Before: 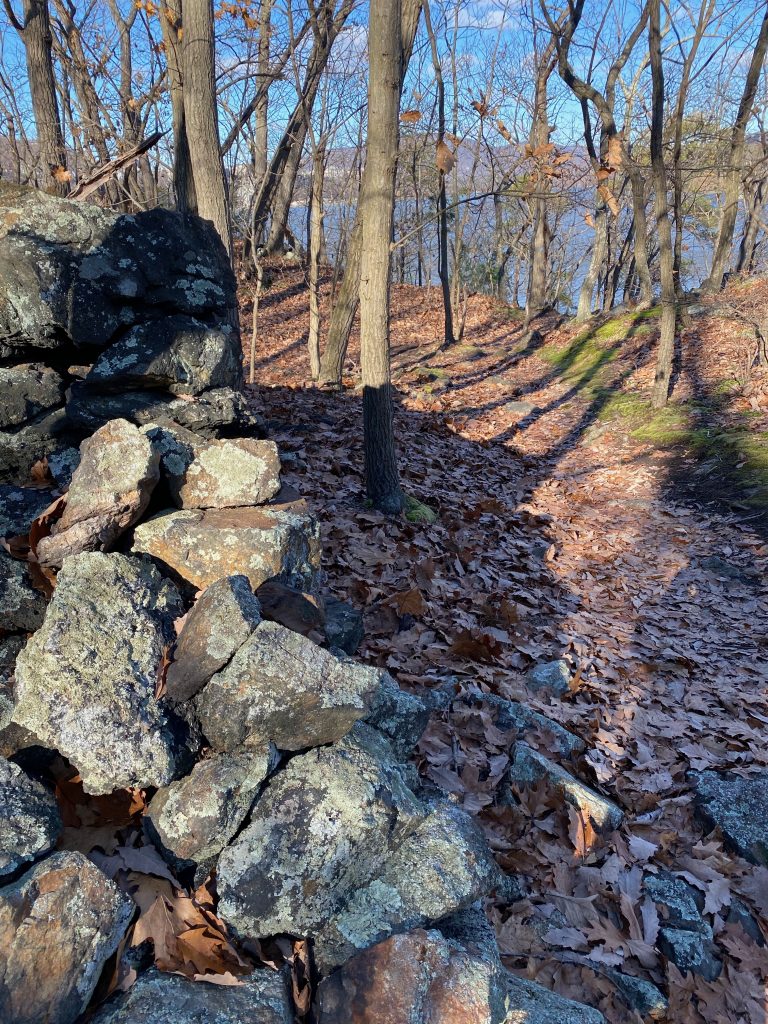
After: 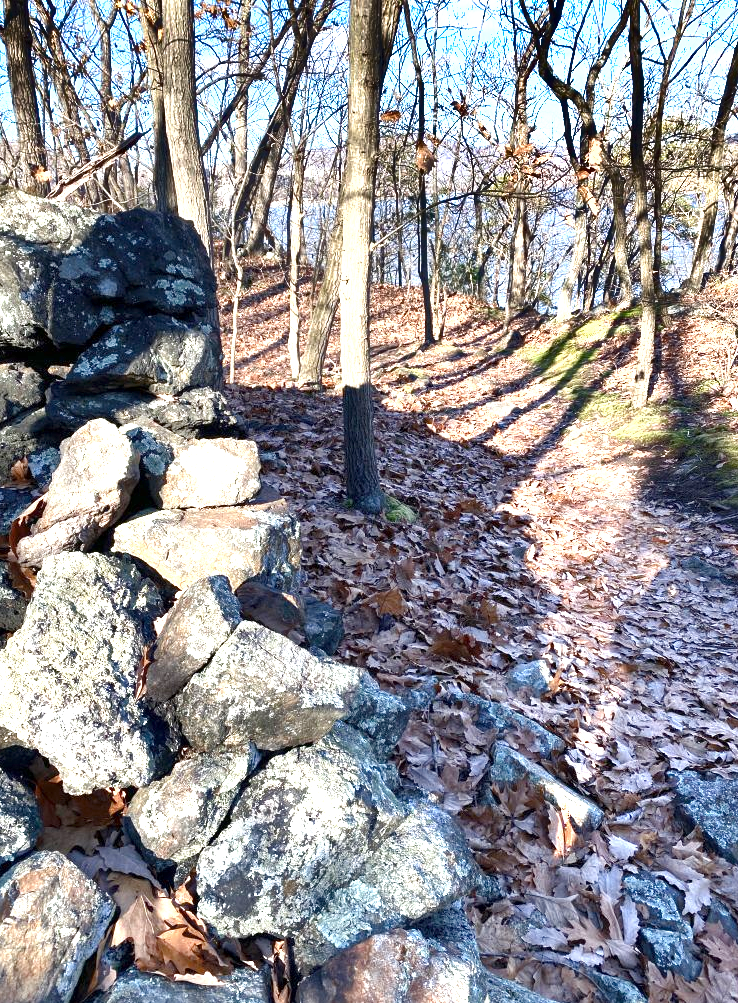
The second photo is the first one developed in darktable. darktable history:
shadows and highlights: radius 108.57, shadows 40.4, highlights -72.03, low approximation 0.01, soften with gaussian
local contrast: highlights 105%, shadows 97%, detail 119%, midtone range 0.2
exposure: black level correction 0, exposure 1.462 EV, compensate exposure bias true, compensate highlight preservation false
crop and rotate: left 2.611%, right 1.247%, bottom 2.006%
color balance rgb: perceptual saturation grading › global saturation 0.426%, perceptual saturation grading › highlights -31.707%, perceptual saturation grading › mid-tones 5.614%, perceptual saturation grading › shadows 18.426%
